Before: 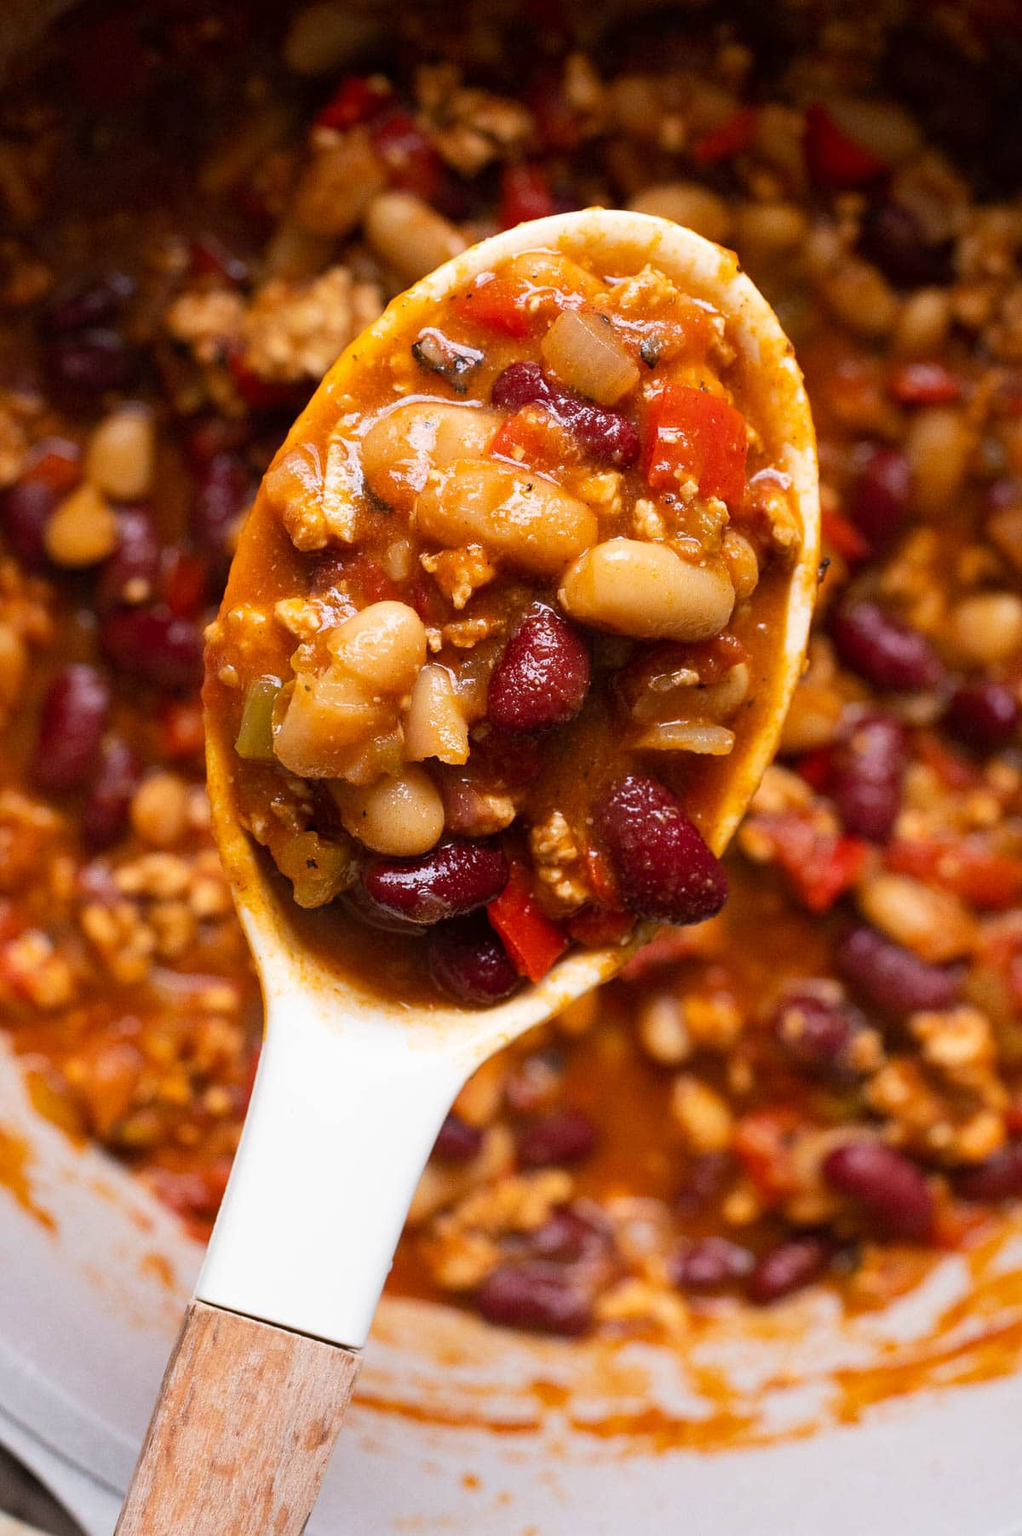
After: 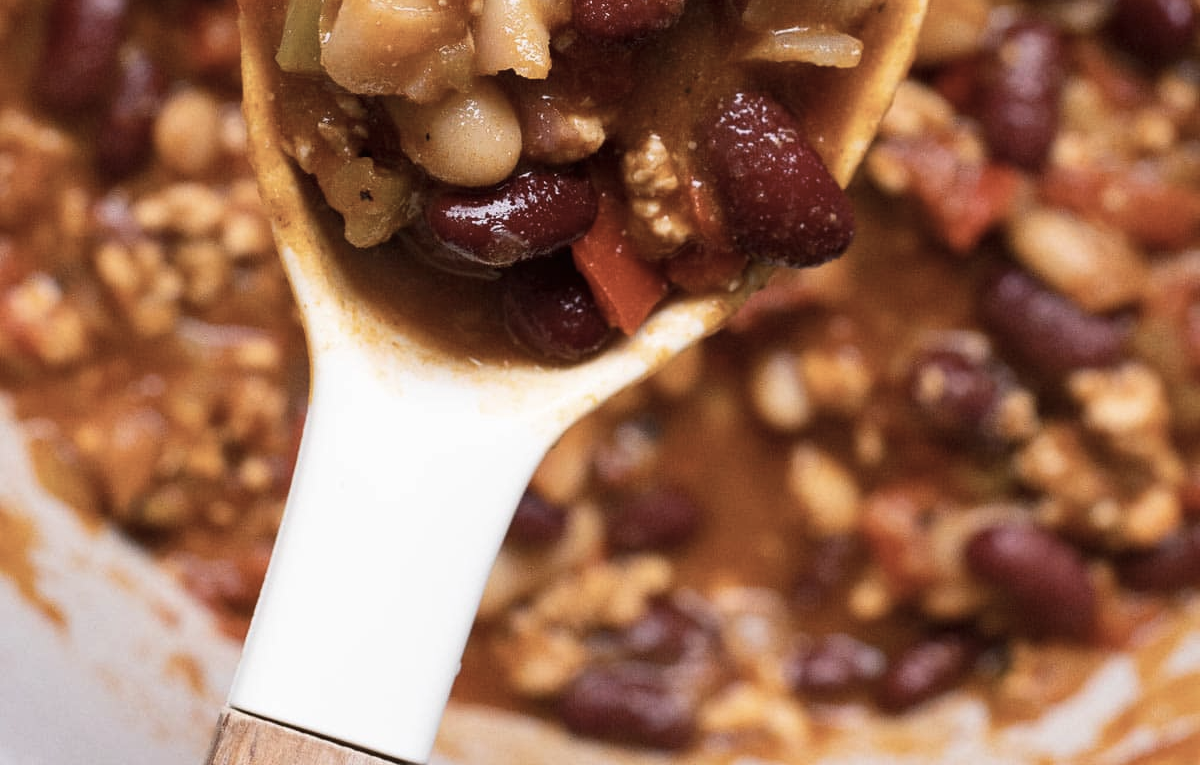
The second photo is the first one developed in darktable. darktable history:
crop: top 45.414%, bottom 12.139%
contrast brightness saturation: contrast 0.099, saturation -0.363
